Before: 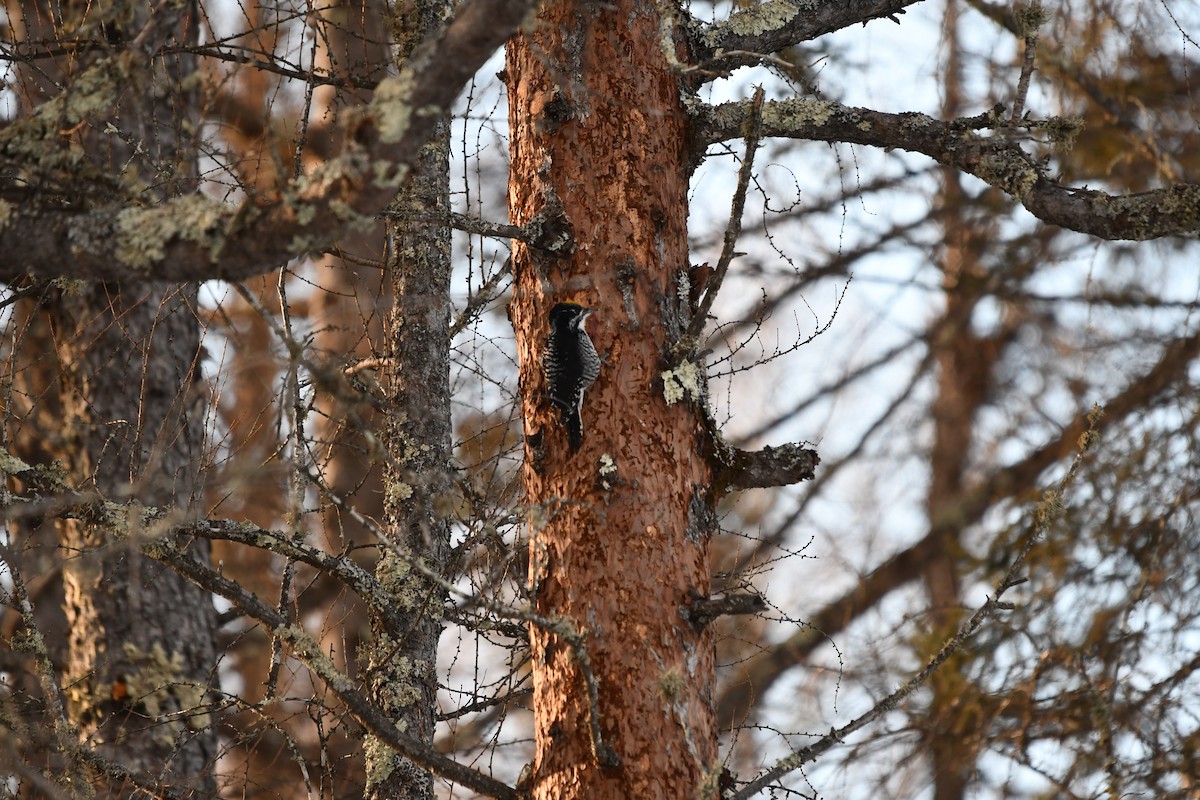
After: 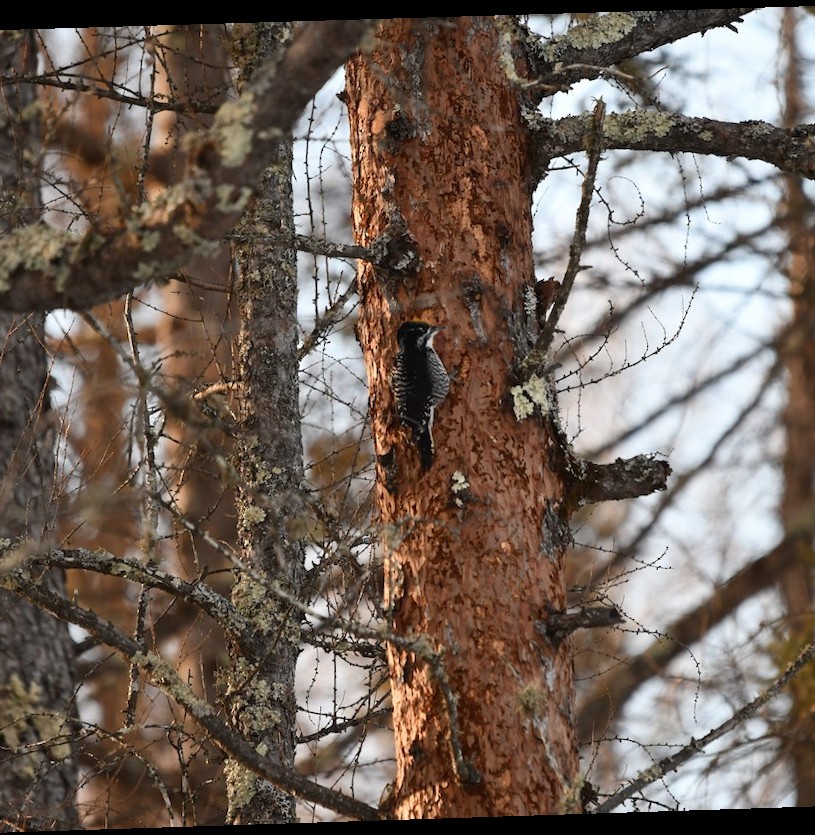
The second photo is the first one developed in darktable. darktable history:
crop and rotate: left 13.342%, right 19.991%
rotate and perspective: rotation -1.77°, lens shift (horizontal) 0.004, automatic cropping off
